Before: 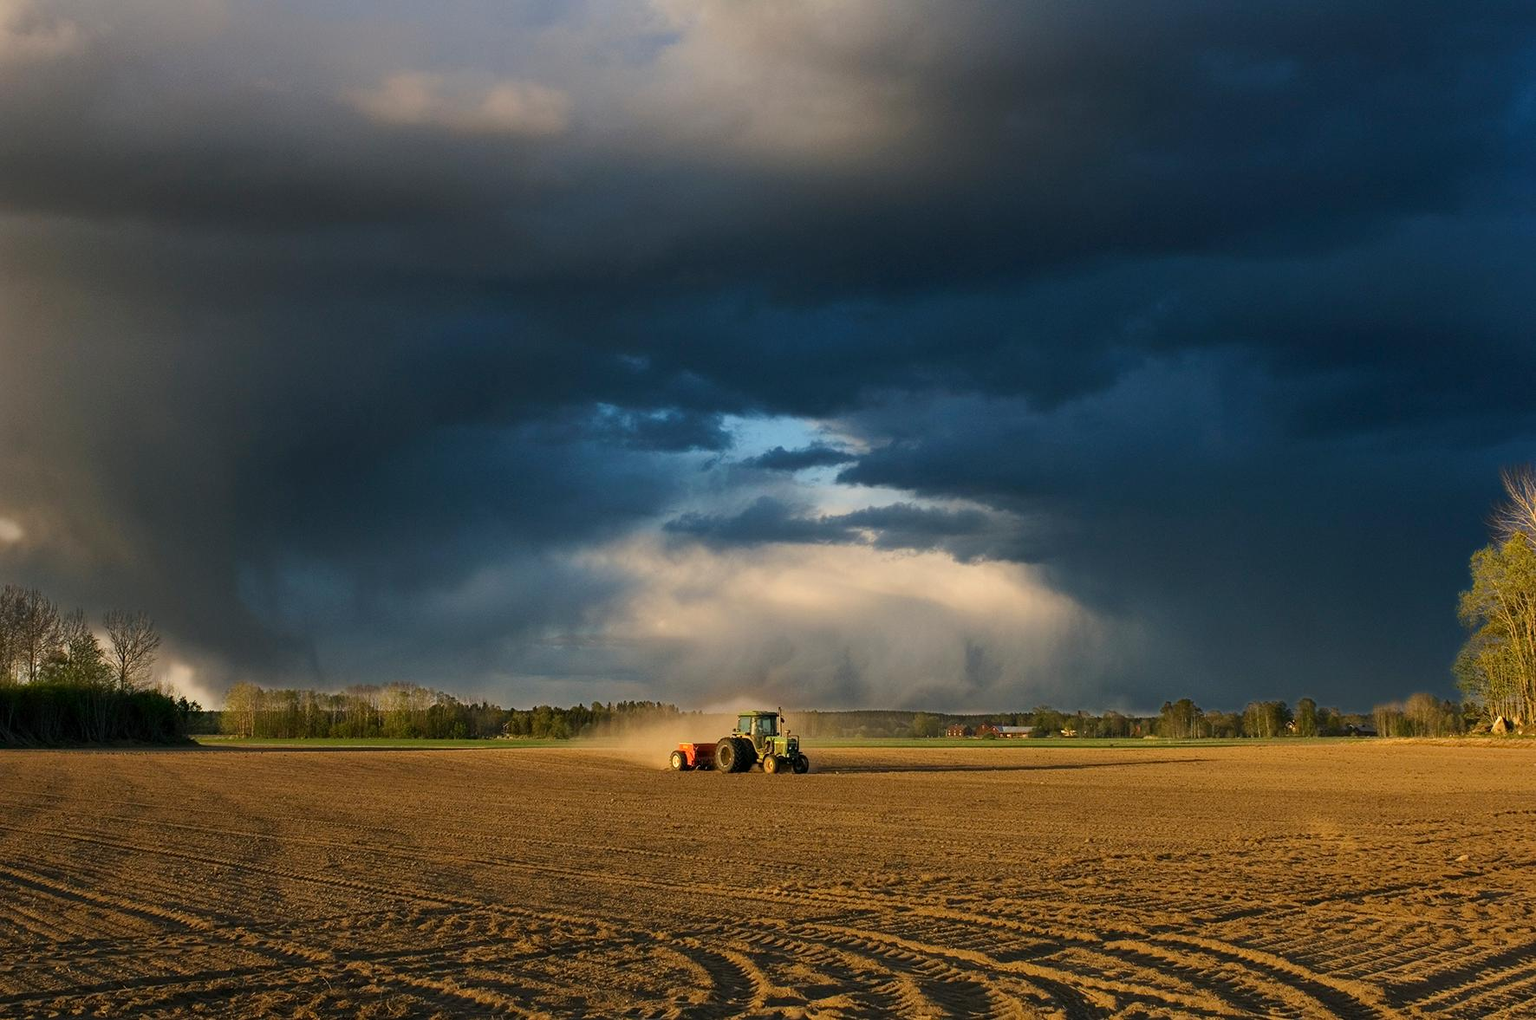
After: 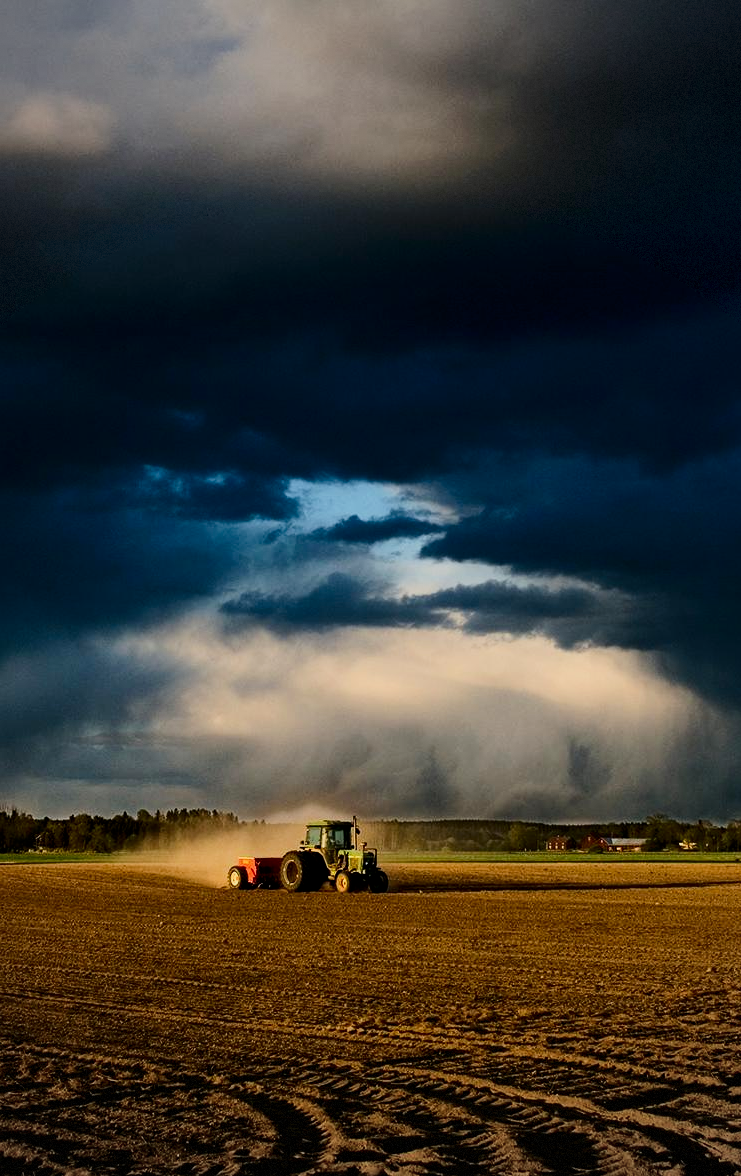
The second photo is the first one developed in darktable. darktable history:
crop: left 30.776%, right 27.406%
contrast brightness saturation: contrast 0.312, brightness -0.082, saturation 0.173
filmic rgb: black relative exposure -4.76 EV, white relative exposure 4.03 EV, hardness 2.82
vignetting: fall-off start 84.58%, fall-off radius 80.28%, width/height ratio 1.213, dithering 8-bit output, unbound false
